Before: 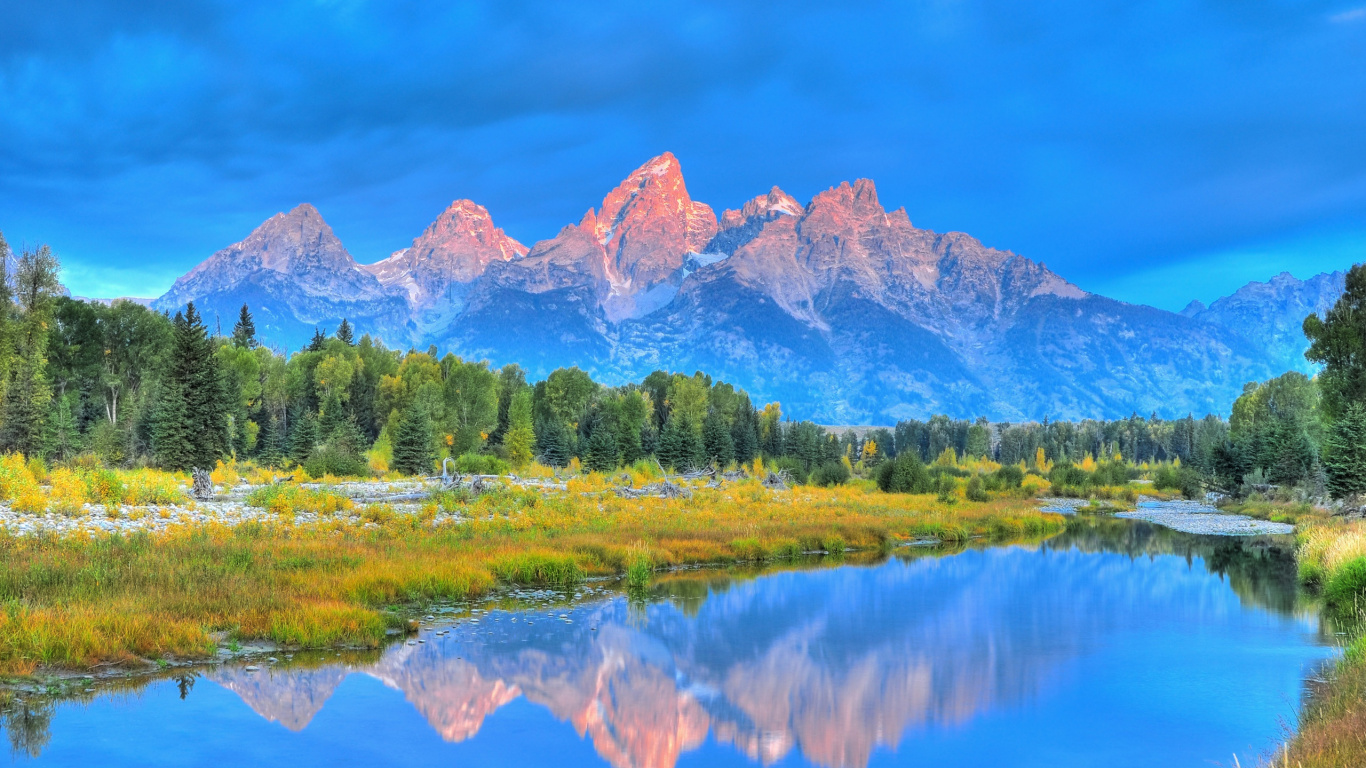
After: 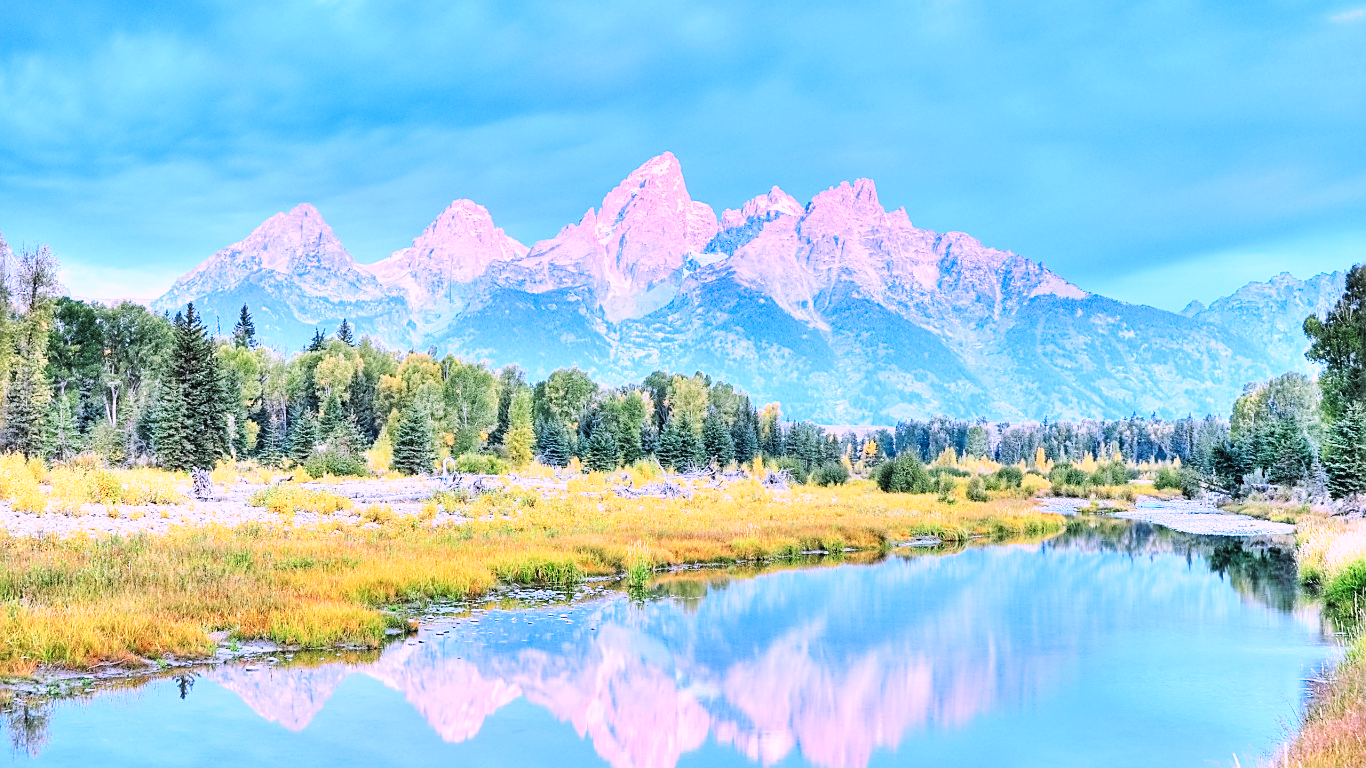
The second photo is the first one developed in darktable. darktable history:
base curve: curves: ch0 [(0, 0.003) (0.001, 0.002) (0.006, 0.004) (0.02, 0.022) (0.048, 0.086) (0.094, 0.234) (0.162, 0.431) (0.258, 0.629) (0.385, 0.8) (0.548, 0.918) (0.751, 0.988) (1, 1)], preserve colors none
color correction: highlights a* 15.03, highlights b* -25.07
sharpen: on, module defaults
